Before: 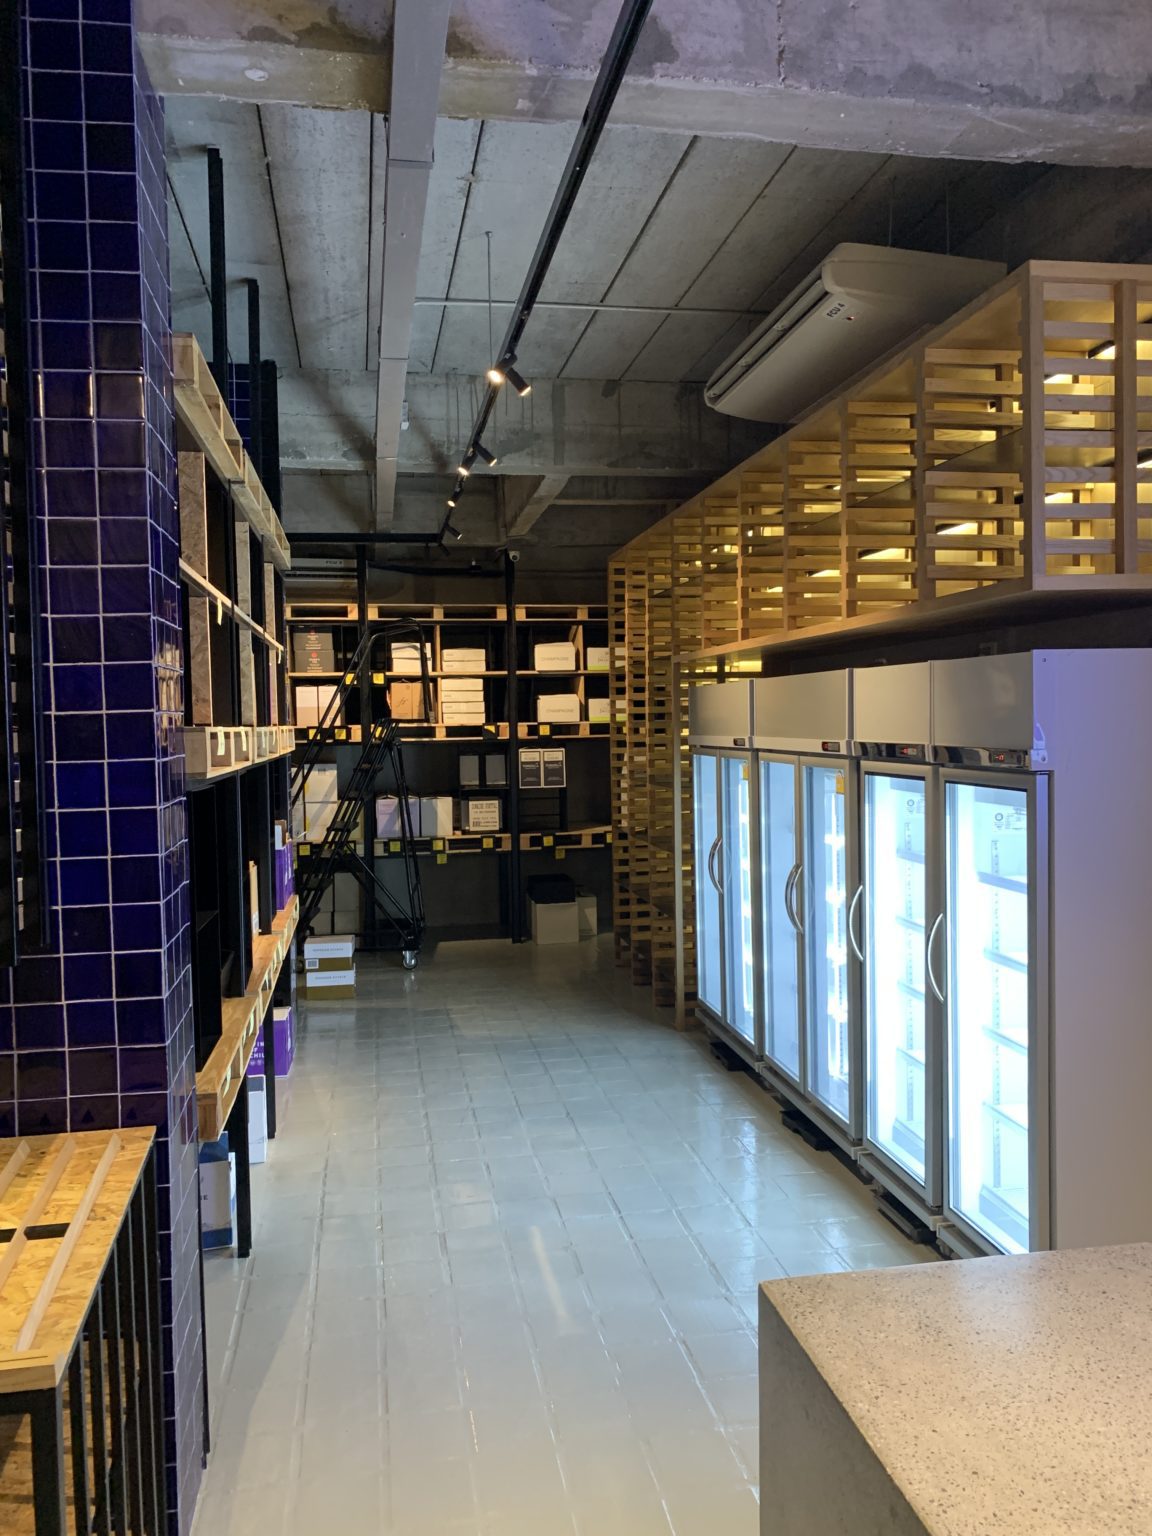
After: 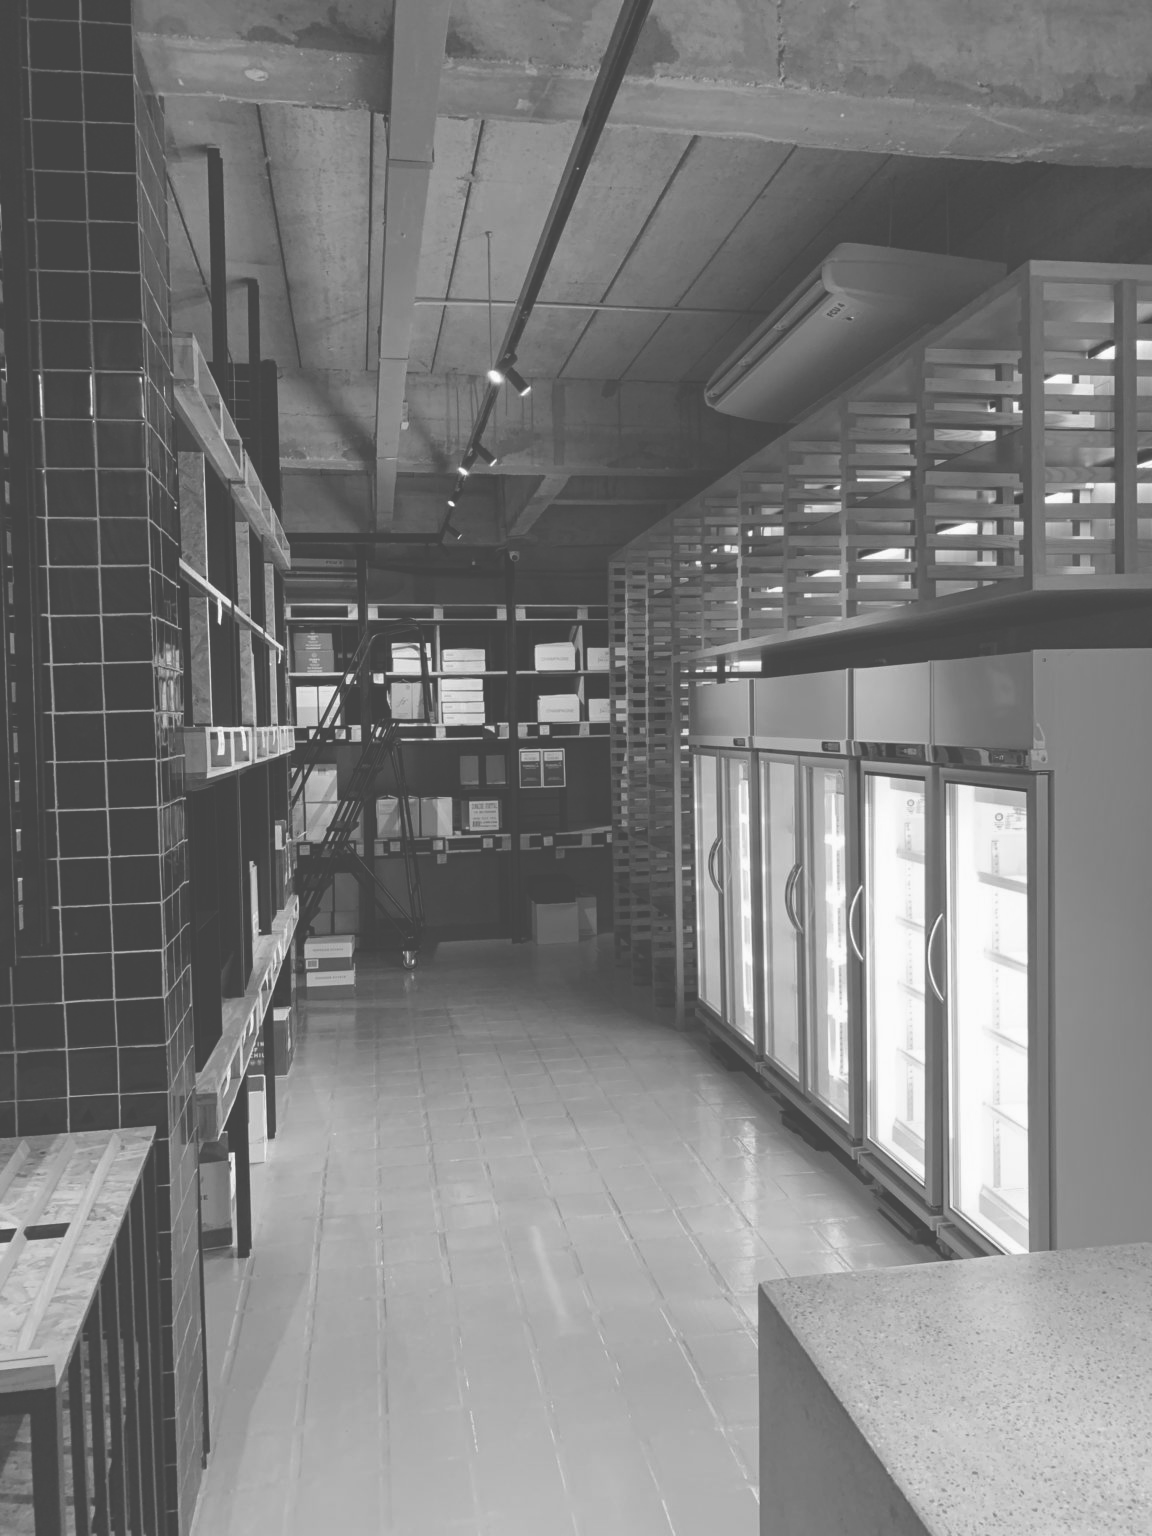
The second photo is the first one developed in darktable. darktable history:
exposure: black level correction -0.062, exposure -0.05 EV, compensate highlight preservation false
monochrome: a 32, b 64, size 2.3, highlights 1
